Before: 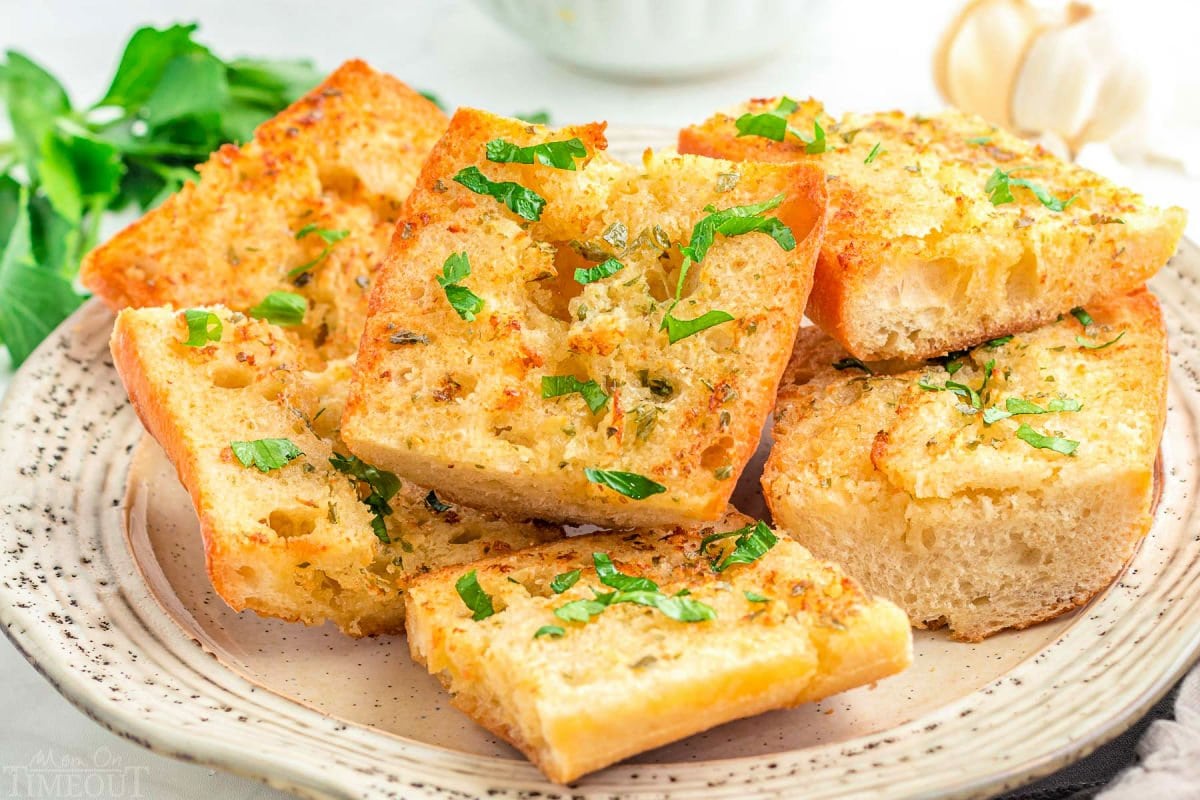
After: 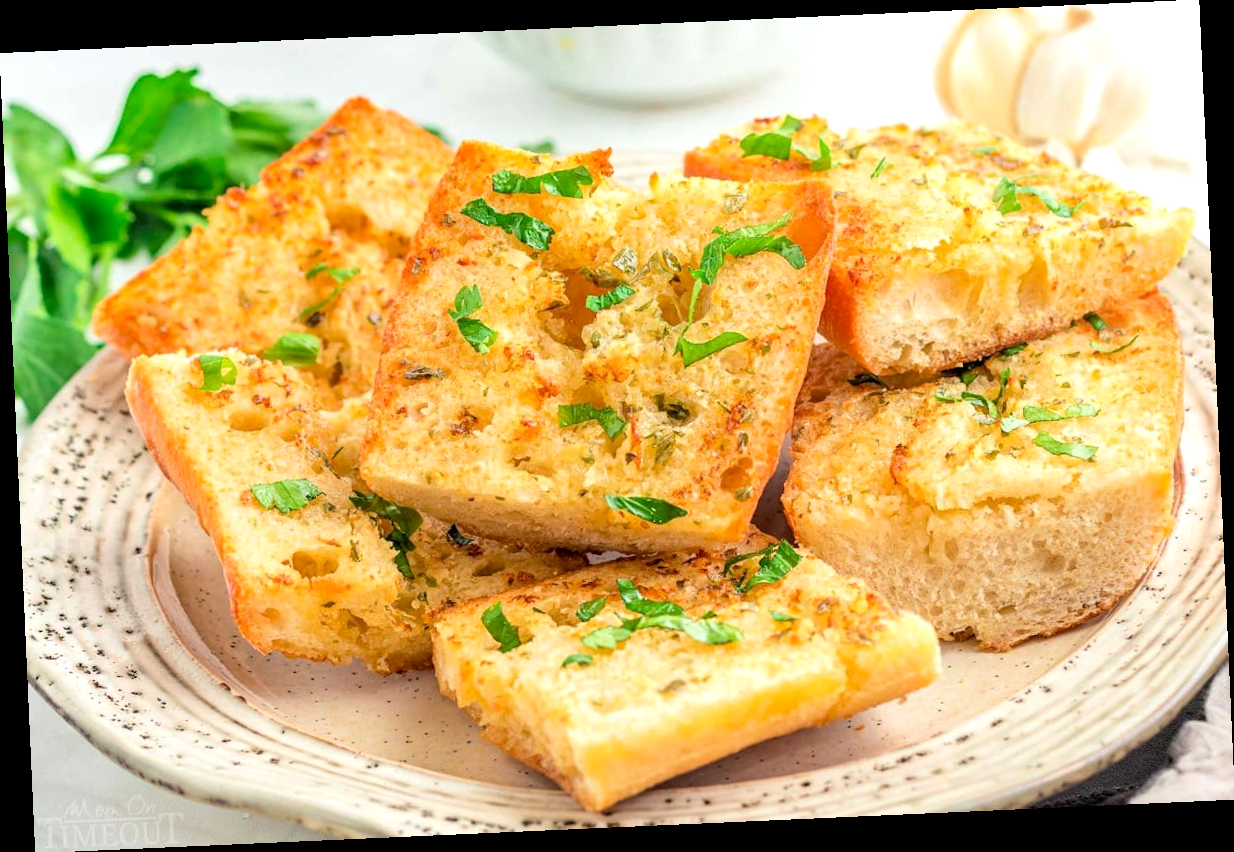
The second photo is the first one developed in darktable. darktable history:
rotate and perspective: rotation -2.56°, automatic cropping off
exposure: black level correction 0.002, exposure 0.15 EV, compensate highlight preservation false
